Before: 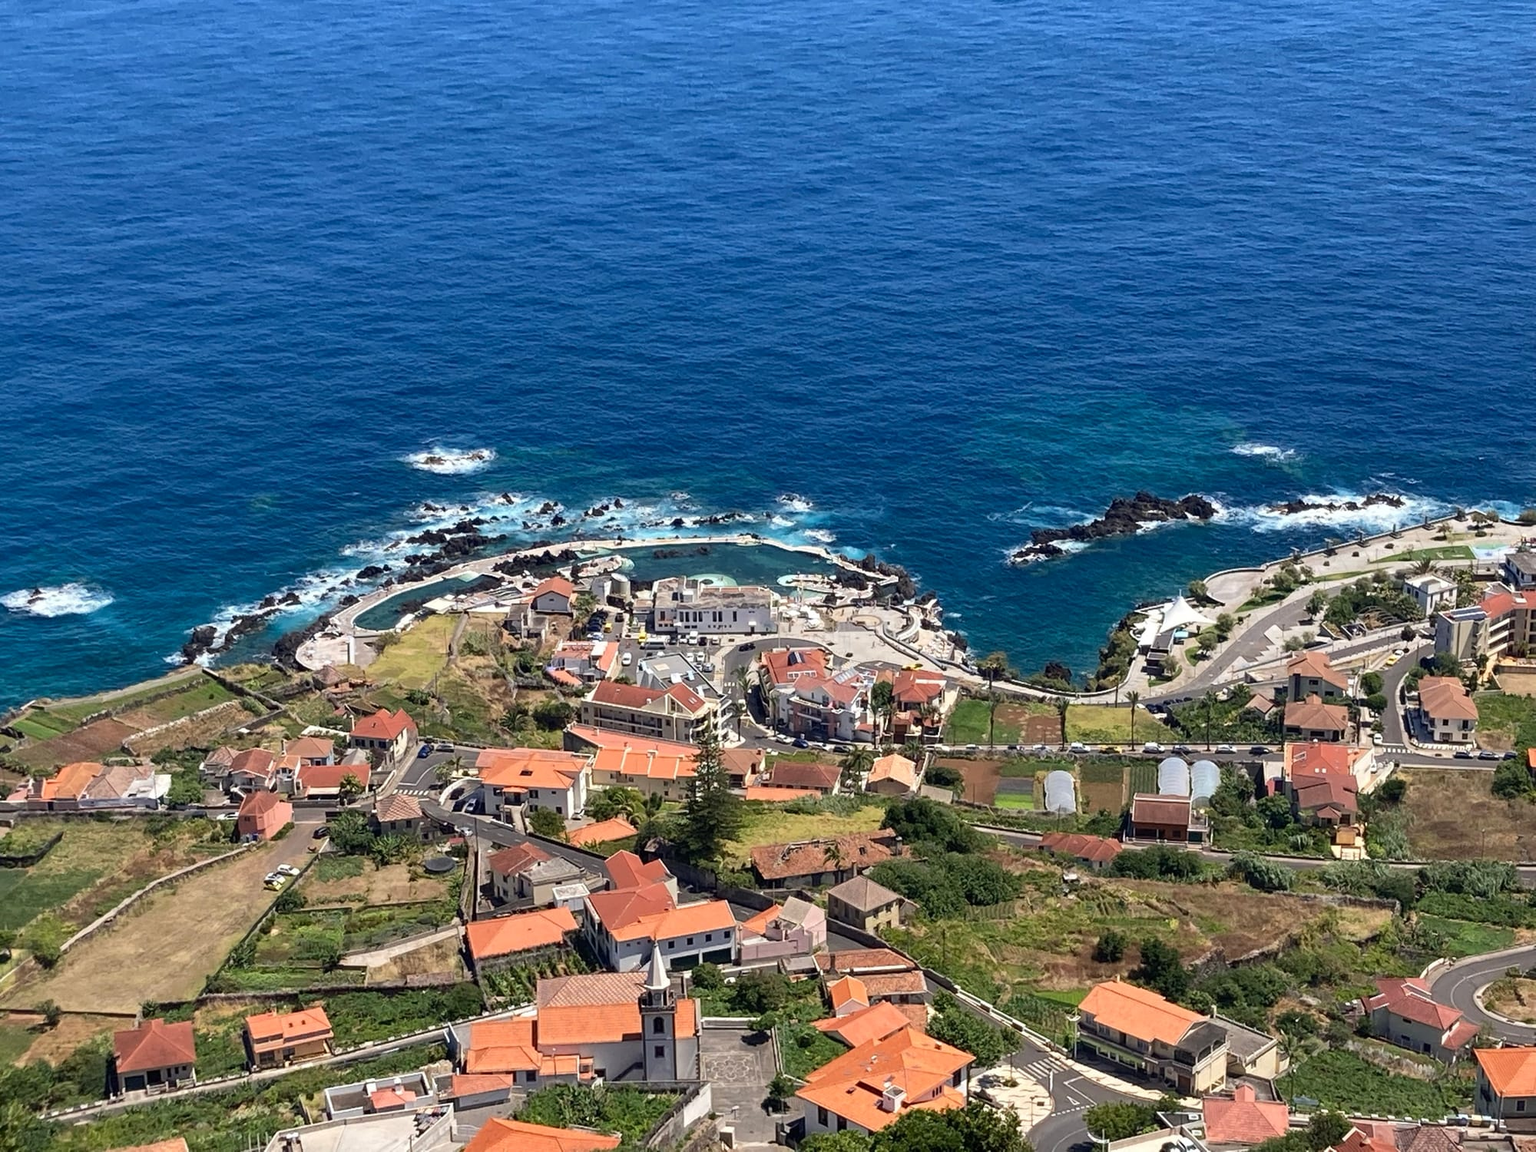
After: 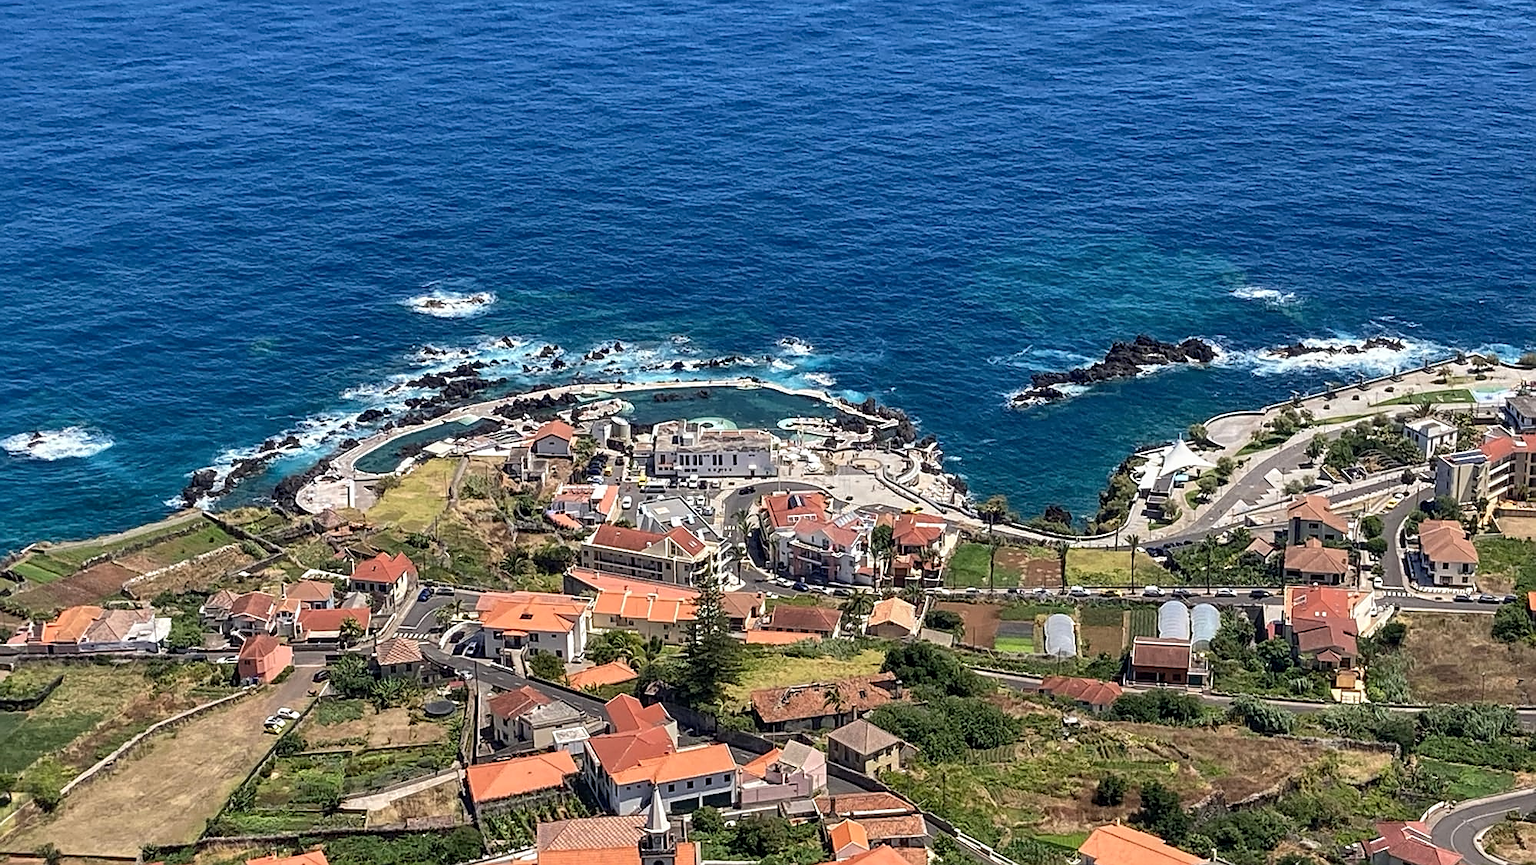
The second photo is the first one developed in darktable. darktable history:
crop: top 13.614%, bottom 11.226%
local contrast: on, module defaults
sharpen: on, module defaults
shadows and highlights: soften with gaussian
